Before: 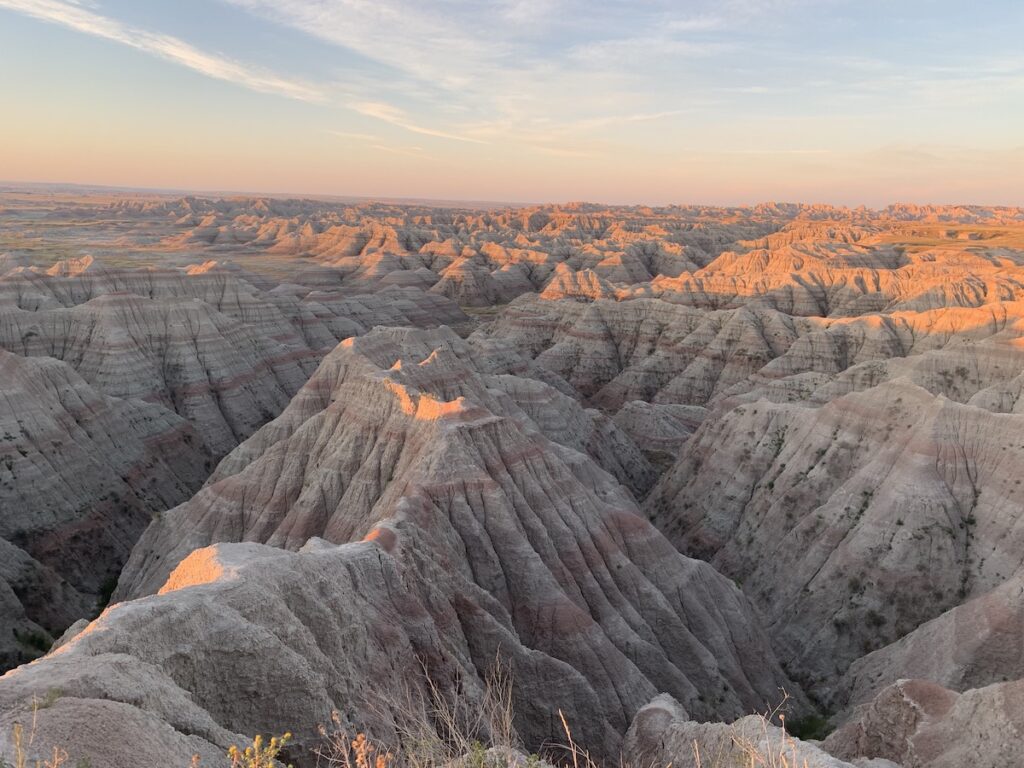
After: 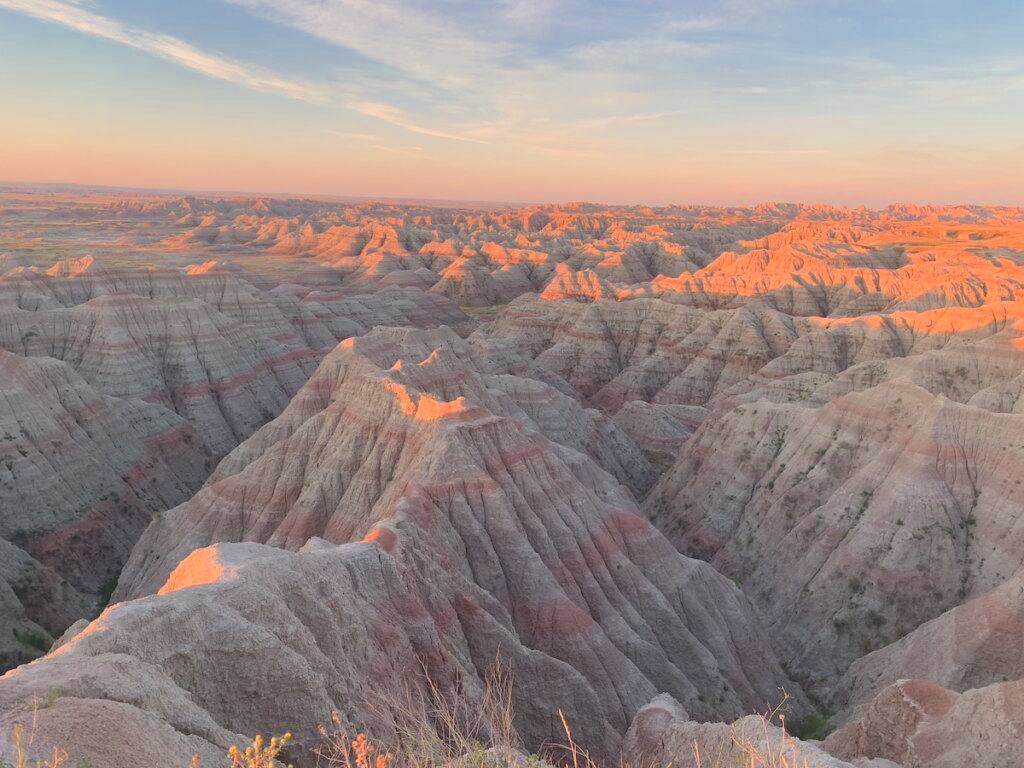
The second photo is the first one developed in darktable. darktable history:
color zones: curves: ch0 [(0, 0.473) (0.001, 0.473) (0.226, 0.548) (0.4, 0.589) (0.525, 0.54) (0.728, 0.403) (0.999, 0.473) (1, 0.473)]; ch1 [(0, 0.619) (0.001, 0.619) (0.234, 0.388) (0.4, 0.372) (0.528, 0.422) (0.732, 0.53) (0.999, 0.619) (1, 0.619)]; ch2 [(0, 0.547) (0.001, 0.547) (0.226, 0.45) (0.4, 0.525) (0.525, 0.585) (0.8, 0.511) (0.999, 0.547) (1, 0.547)]
color balance rgb: perceptual saturation grading › global saturation 20%, global vibrance 20%
local contrast: mode bilateral grid, contrast 10, coarseness 25, detail 110%, midtone range 0.2
tone curve: curves: ch0 [(0, 0.172) (1, 0.91)], color space Lab, independent channels, preserve colors none
